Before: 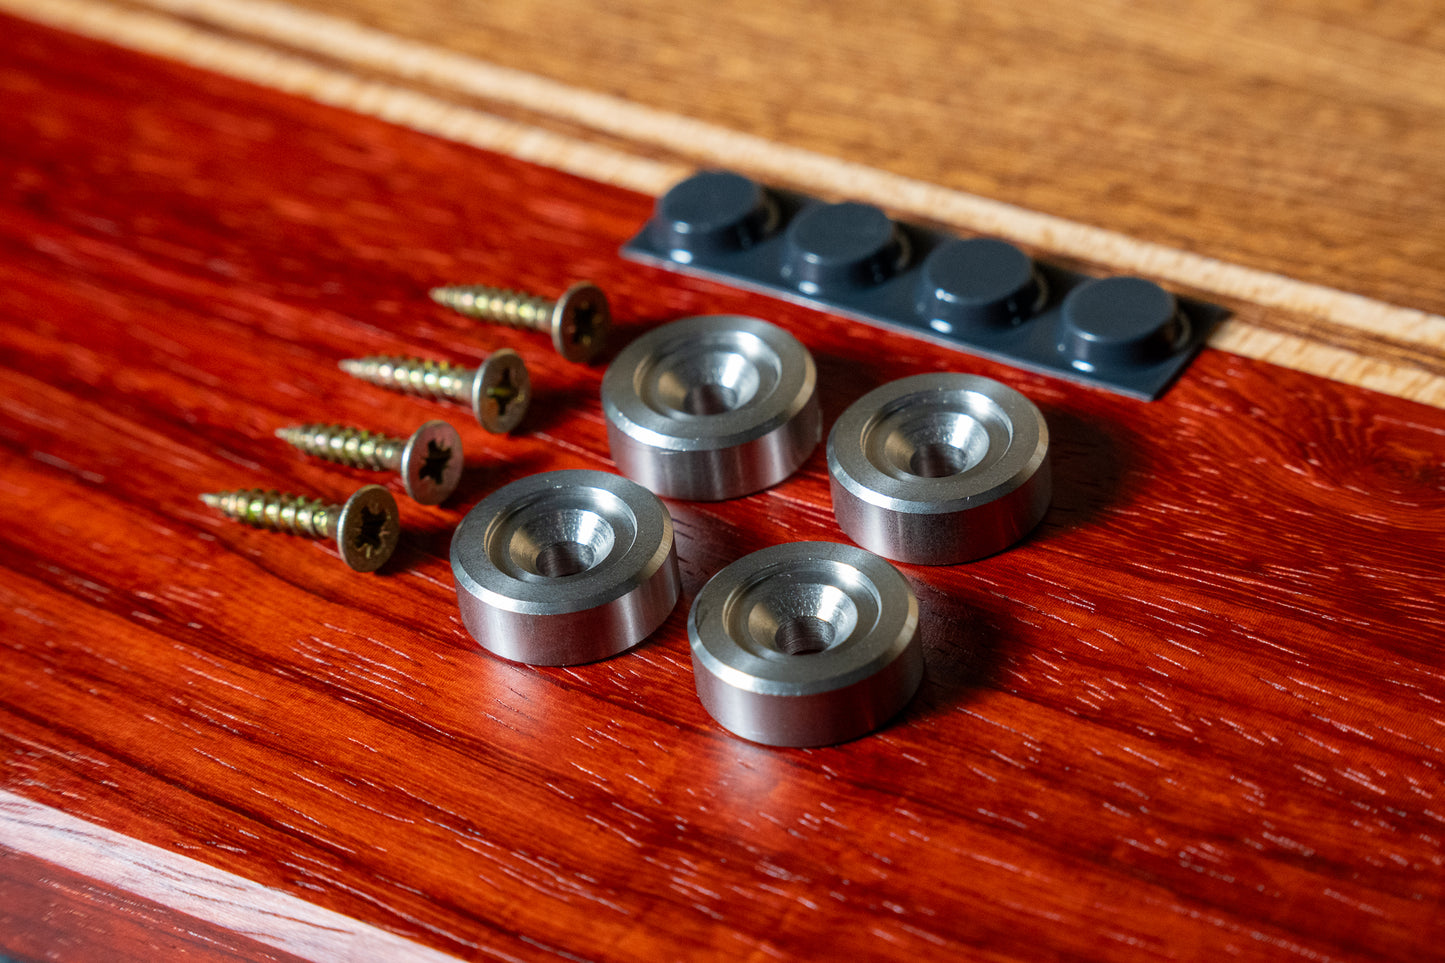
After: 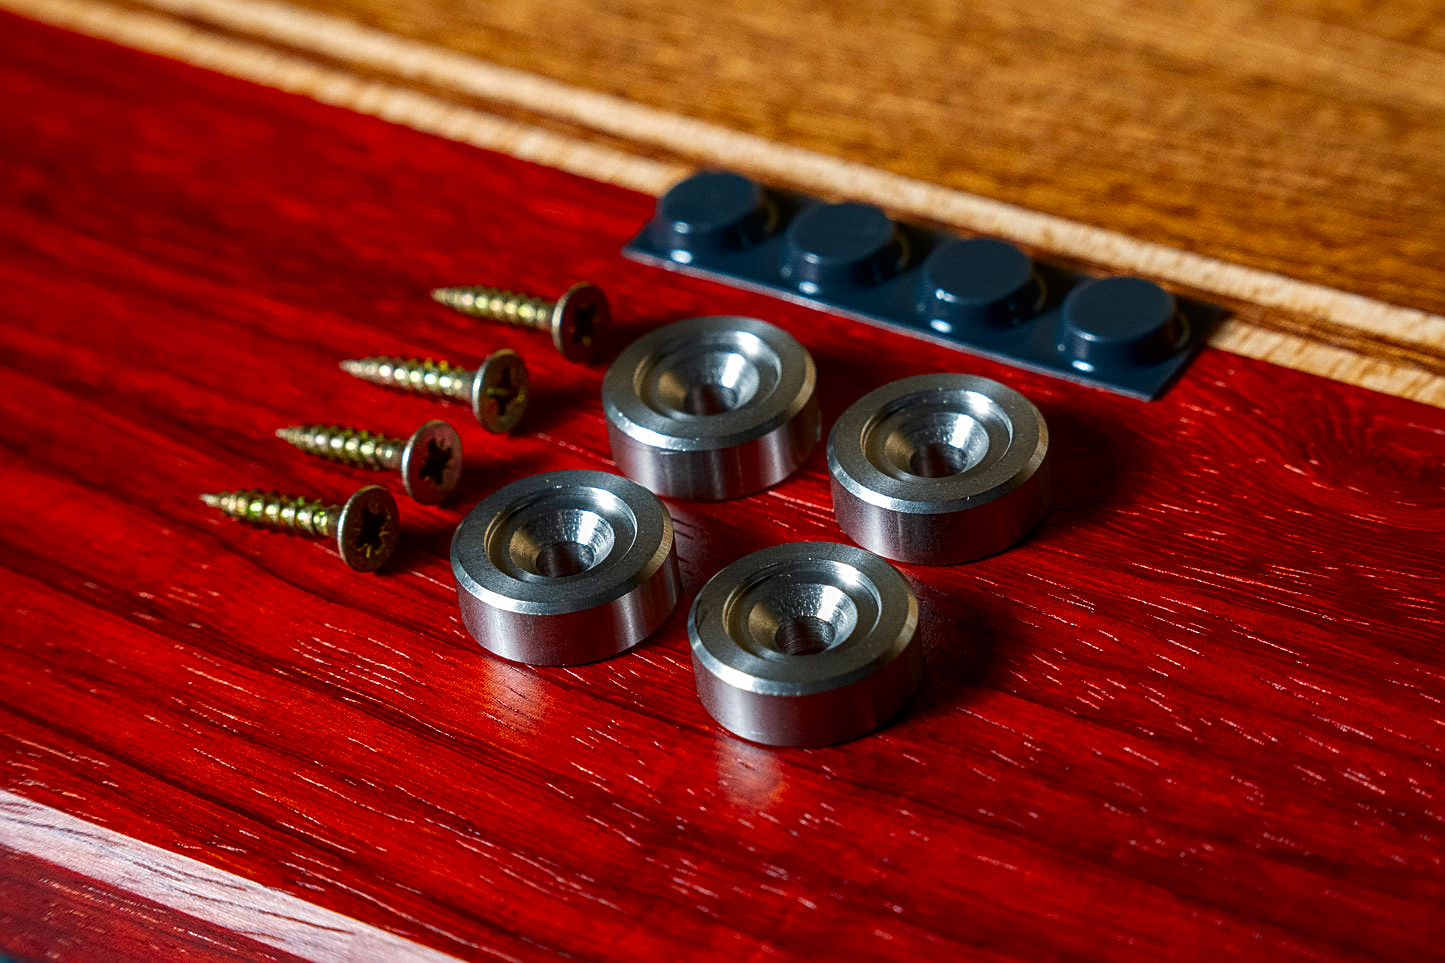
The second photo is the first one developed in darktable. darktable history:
exposure: black level correction 0.001, exposure 0.144 EV, compensate highlight preservation false
contrast brightness saturation: brightness -0.247, saturation 0.202
sharpen: on, module defaults
local contrast: detail 110%
